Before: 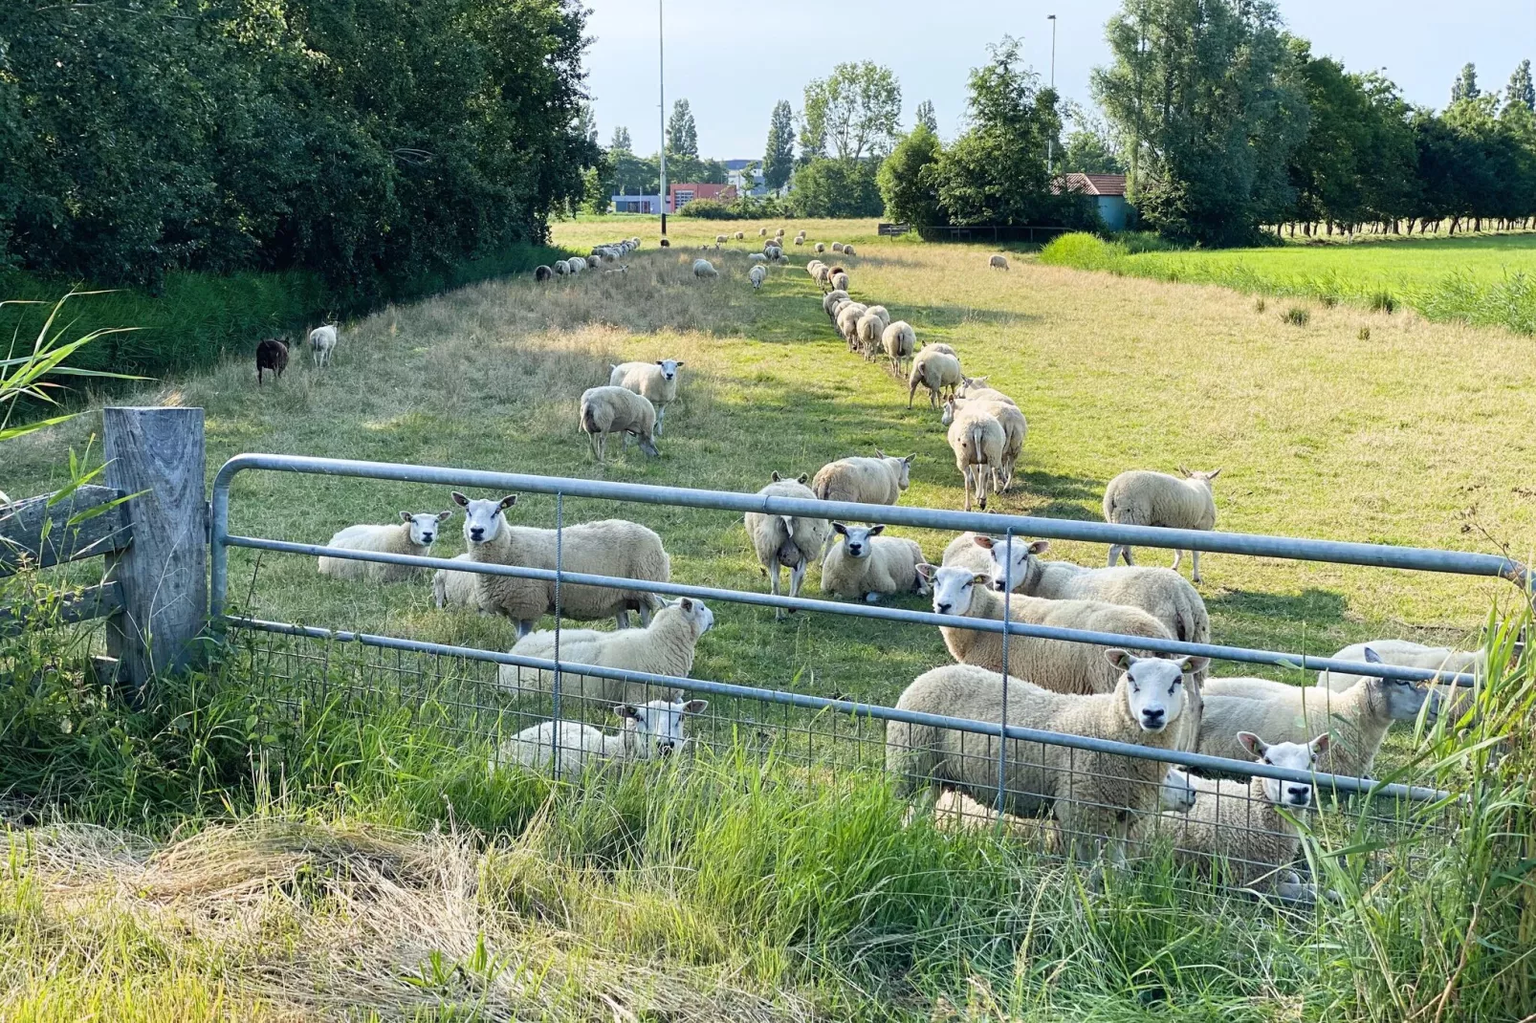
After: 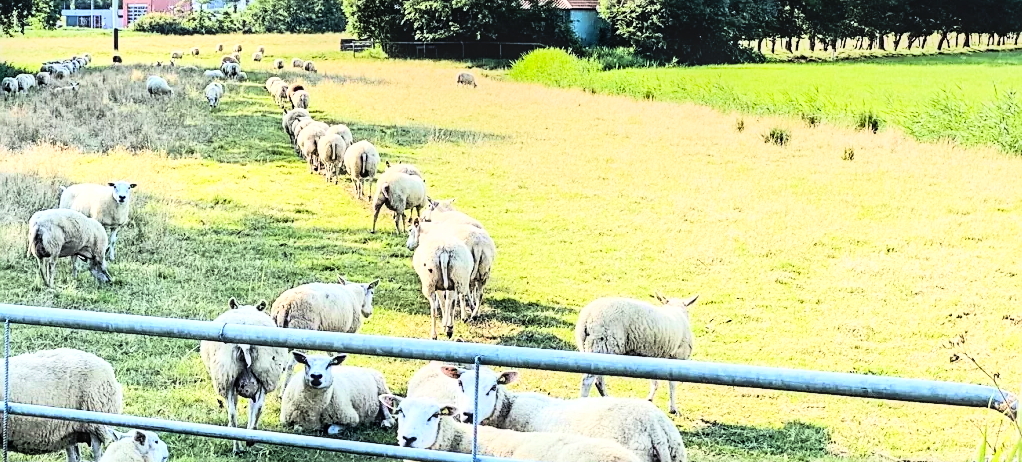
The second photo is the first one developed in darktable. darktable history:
local contrast: on, module defaults
sharpen: on, module defaults
crop: left 36.005%, top 18.293%, right 0.31%, bottom 38.444%
shadows and highlights: shadows 30.86, highlights 0, soften with gaussian
rgb curve: curves: ch0 [(0, 0) (0.21, 0.15) (0.24, 0.21) (0.5, 0.75) (0.75, 0.96) (0.89, 0.99) (1, 1)]; ch1 [(0, 0.02) (0.21, 0.13) (0.25, 0.2) (0.5, 0.67) (0.75, 0.9) (0.89, 0.97) (1, 1)]; ch2 [(0, 0.02) (0.21, 0.13) (0.25, 0.2) (0.5, 0.67) (0.75, 0.9) (0.89, 0.97) (1, 1)], compensate middle gray true
